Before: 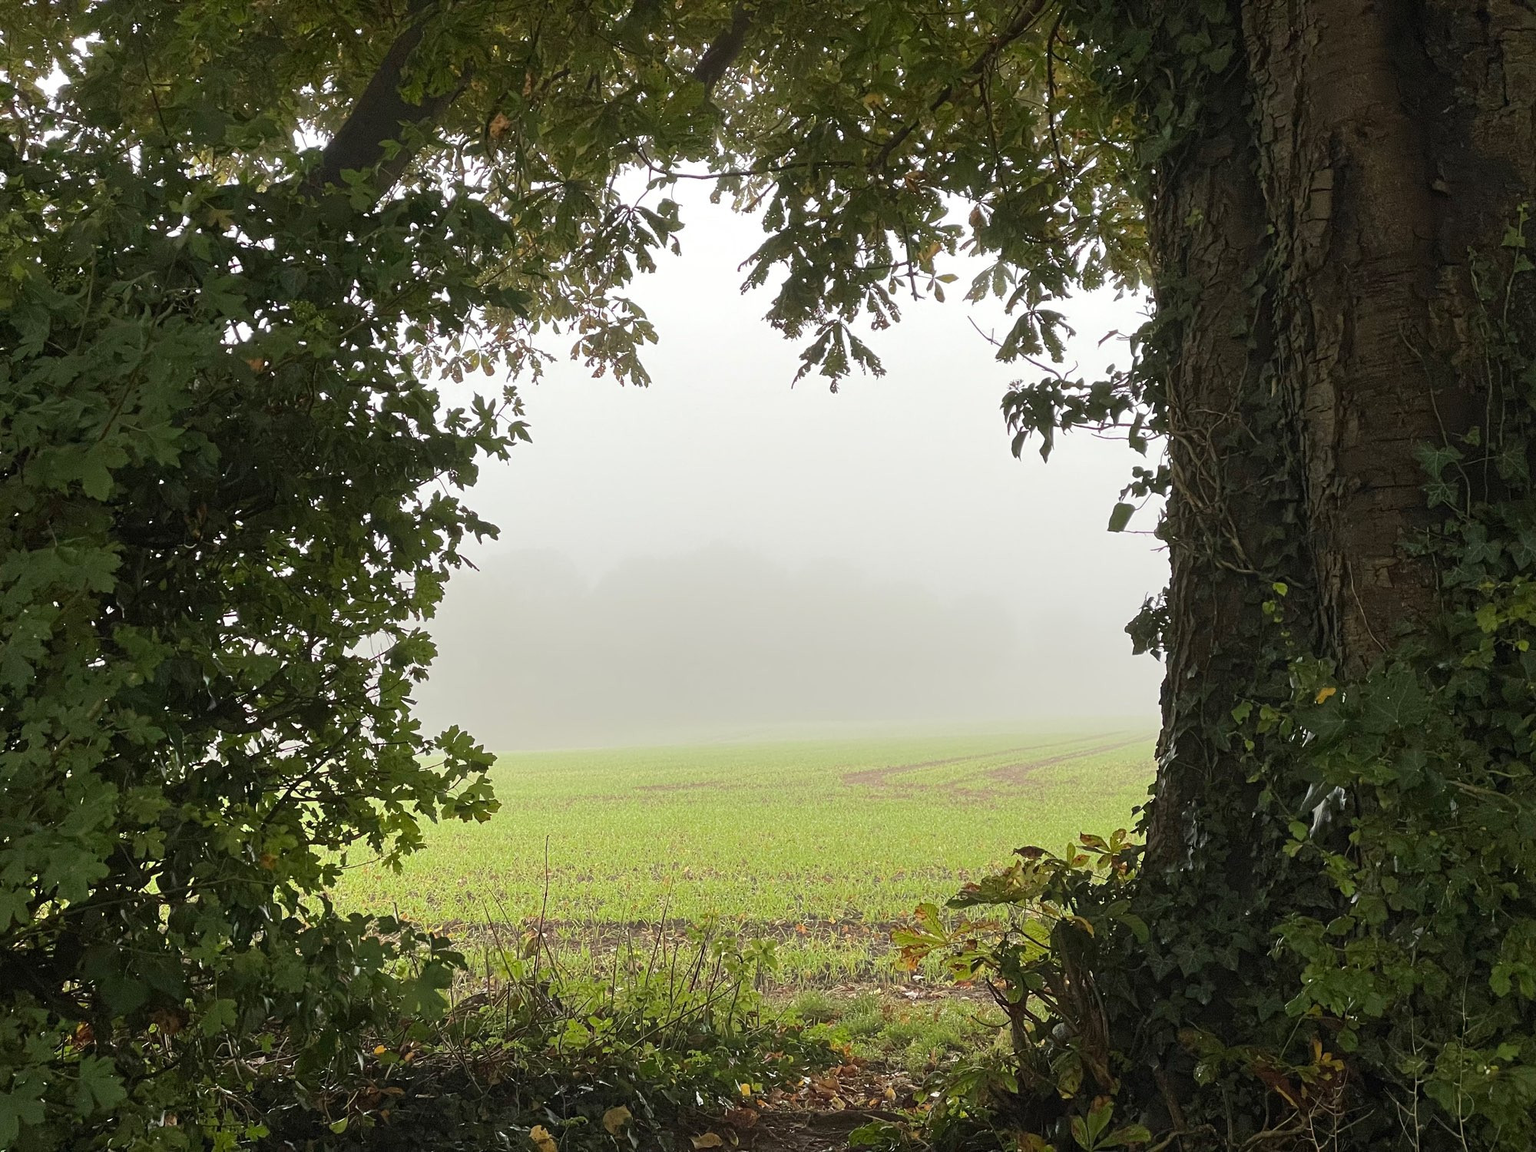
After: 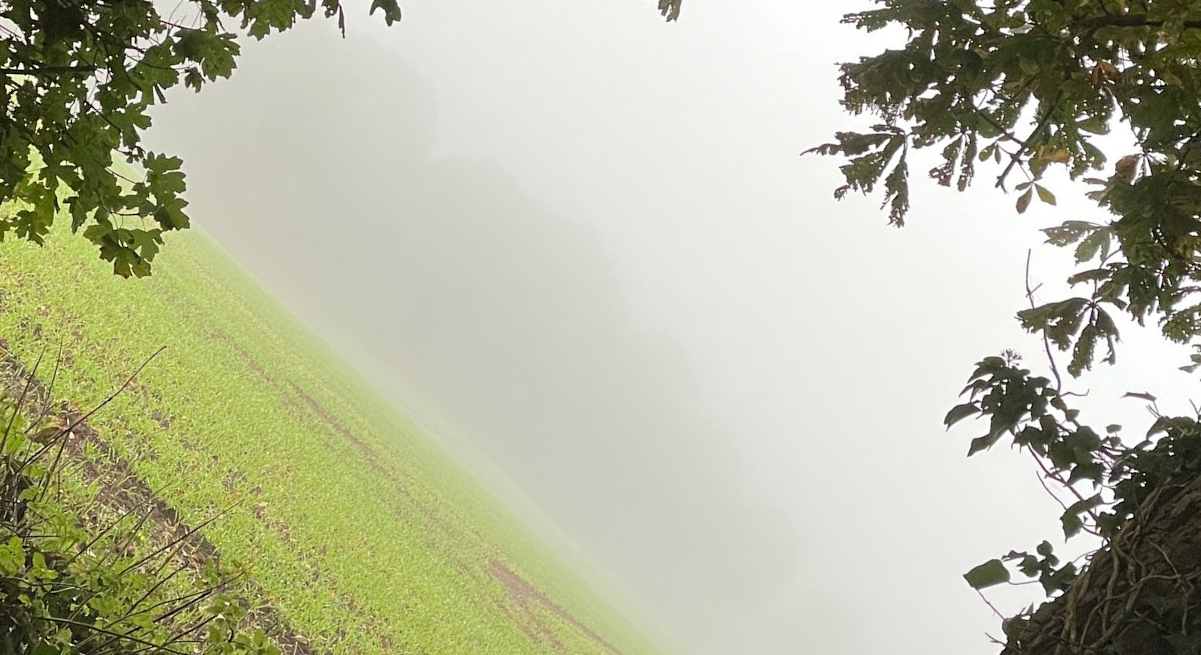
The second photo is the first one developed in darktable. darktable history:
exposure: compensate highlight preservation false
crop and rotate: angle -44.61°, top 16.332%, right 1.004%, bottom 11.675%
